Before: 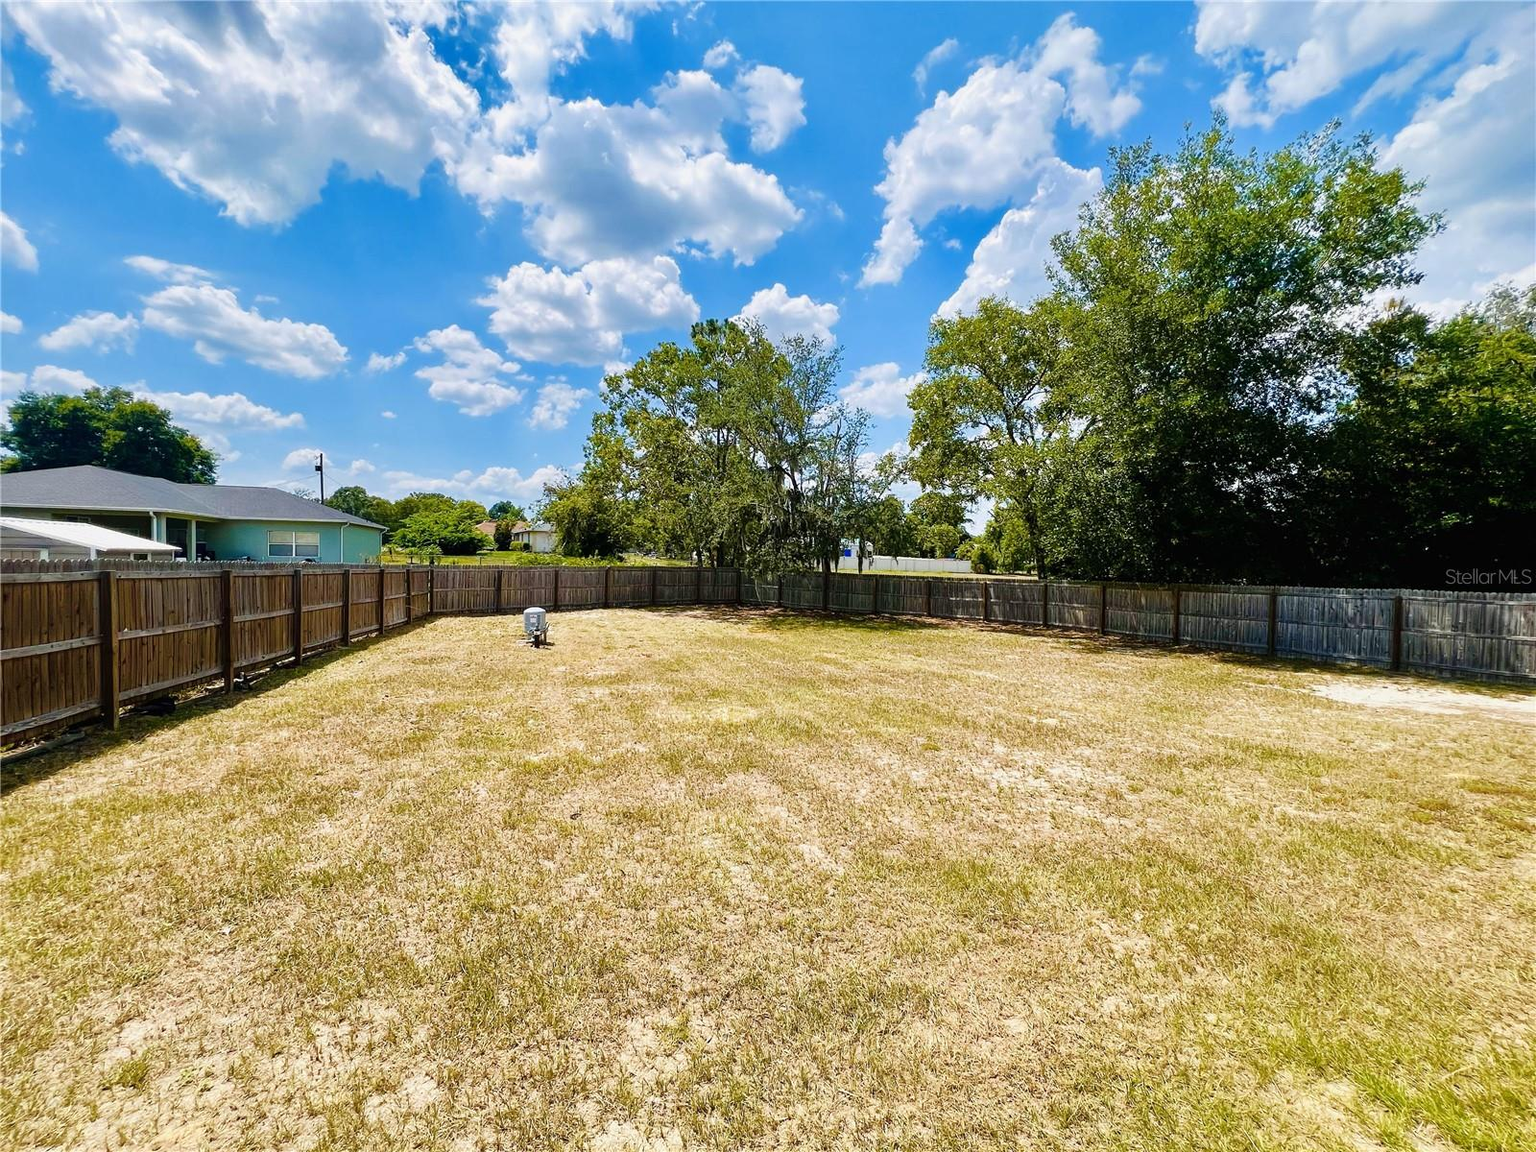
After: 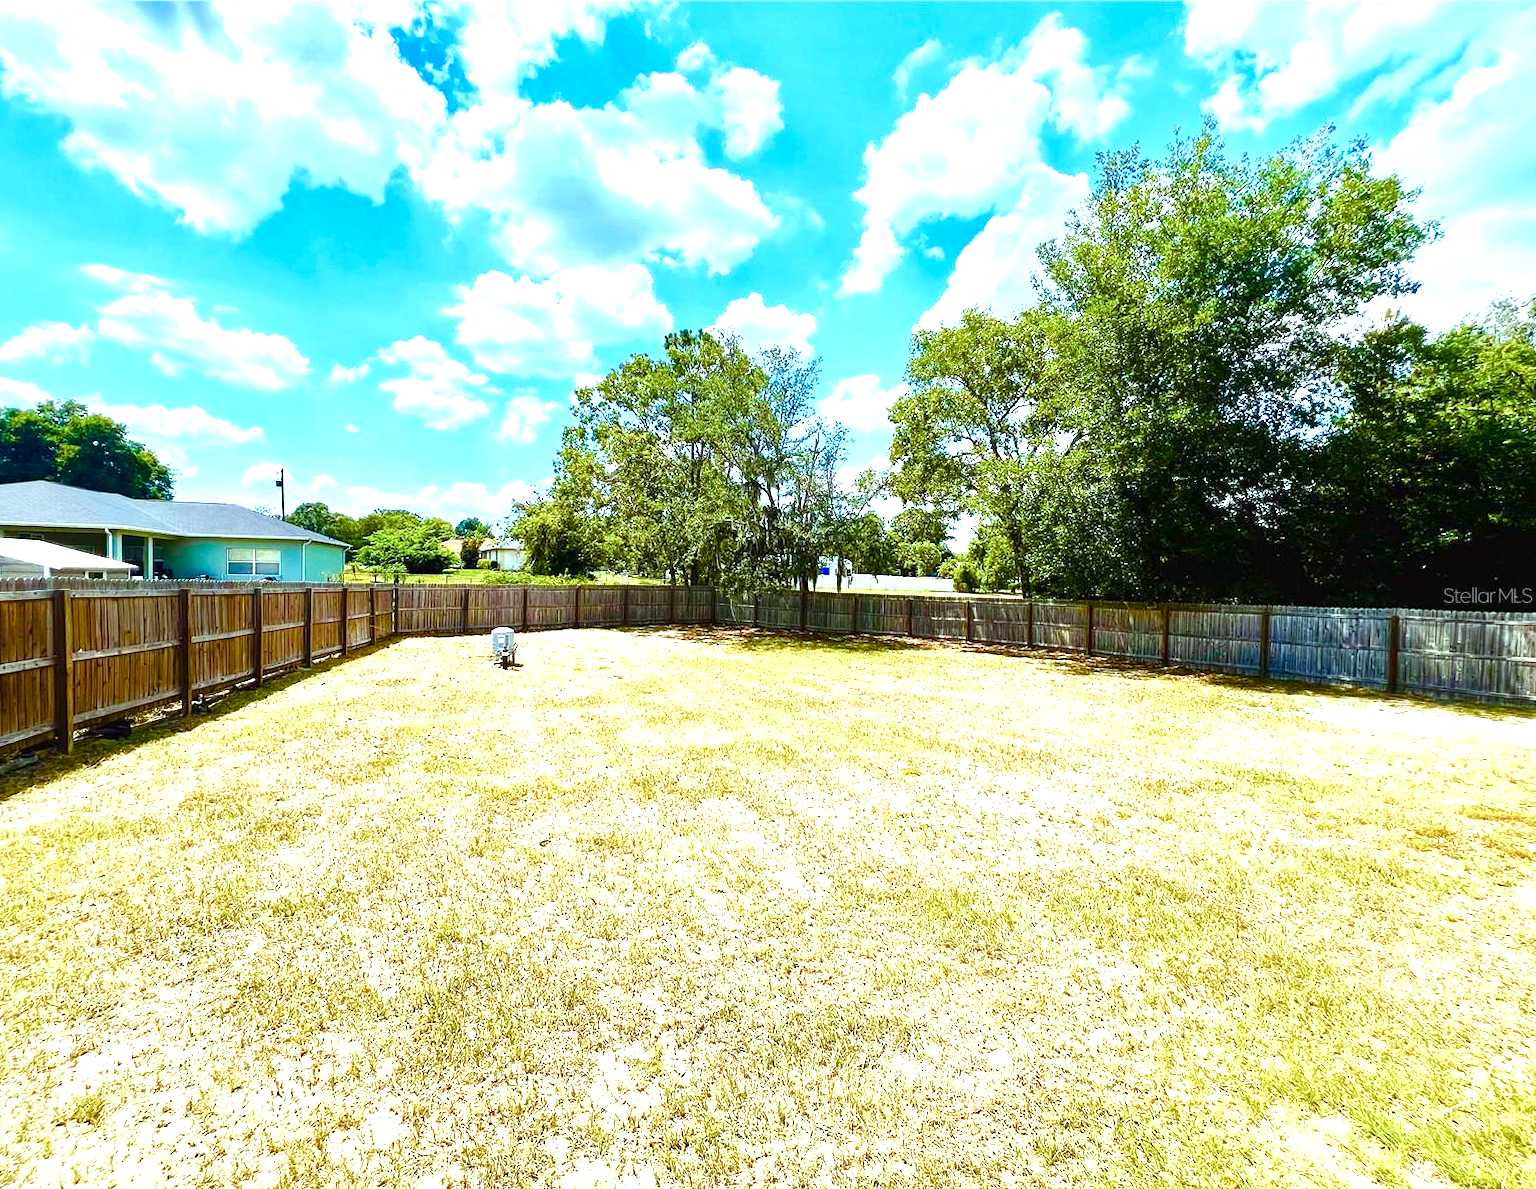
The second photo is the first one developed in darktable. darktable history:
crop and rotate: left 3.177%
exposure: black level correction 0, exposure 1 EV, compensate highlight preservation false
color balance rgb: power › chroma 0.303%, power › hue 24.19°, highlights gain › luminance 15.36%, highlights gain › chroma 3.887%, highlights gain › hue 207.98°, linear chroma grading › global chroma 6.027%, perceptual saturation grading › global saturation 20%, perceptual saturation grading › highlights -50.334%, perceptual saturation grading › shadows 31.211%, global vibrance 30.476%
